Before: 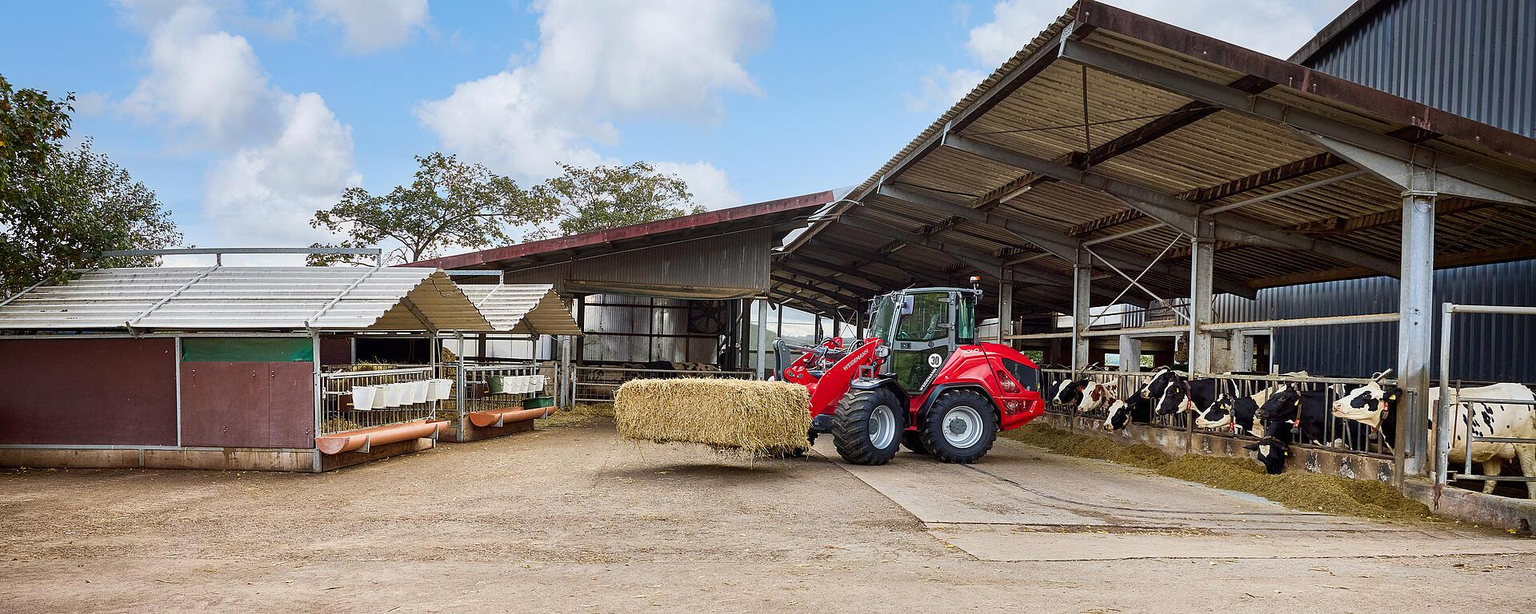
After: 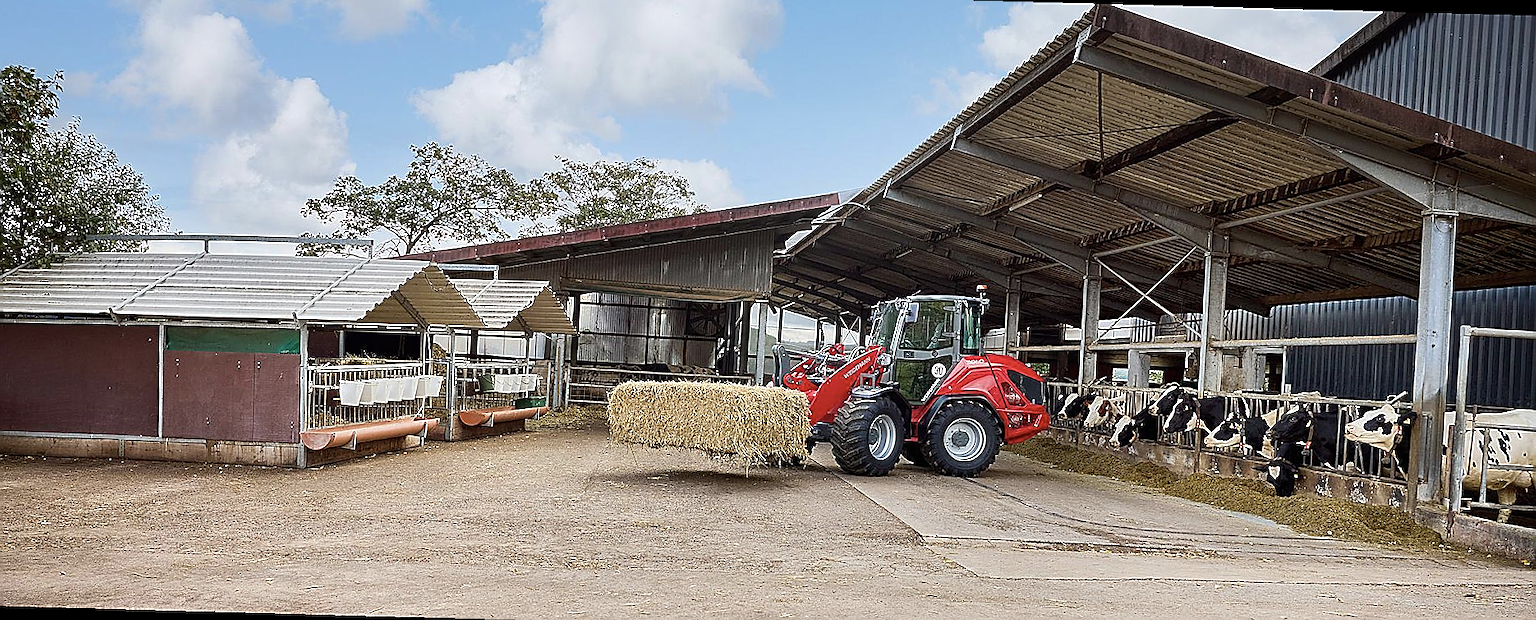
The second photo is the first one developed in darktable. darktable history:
rotate and perspective: rotation 1.57°, crop left 0.018, crop right 0.982, crop top 0.039, crop bottom 0.961
sharpen: radius 1.4, amount 1.25, threshold 0.7
contrast brightness saturation: saturation -0.17
